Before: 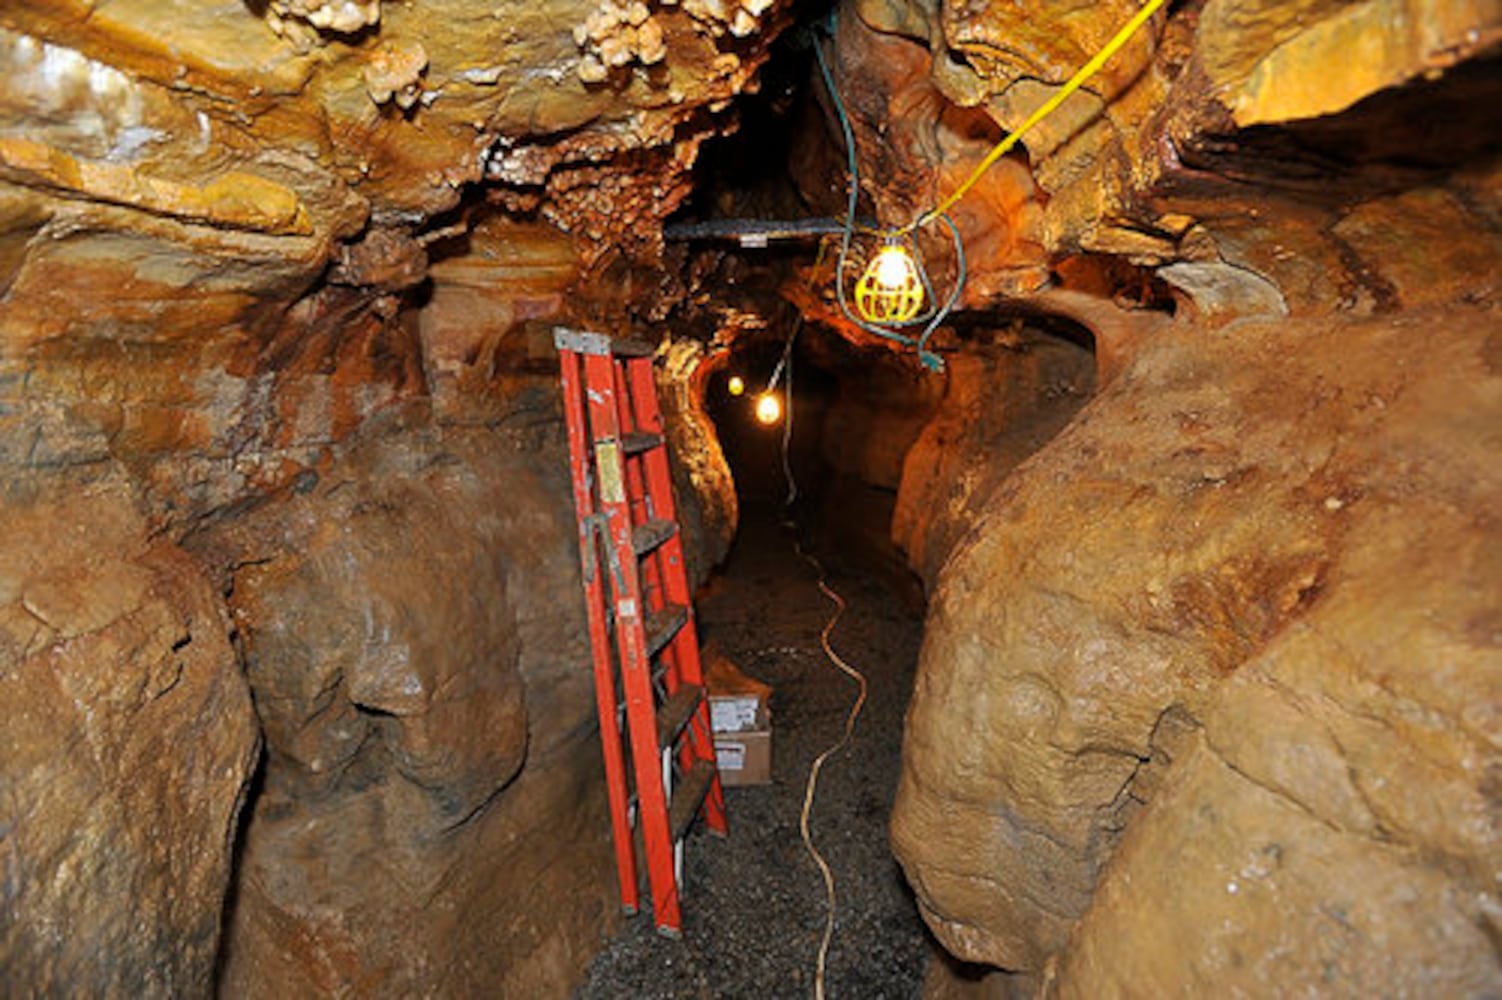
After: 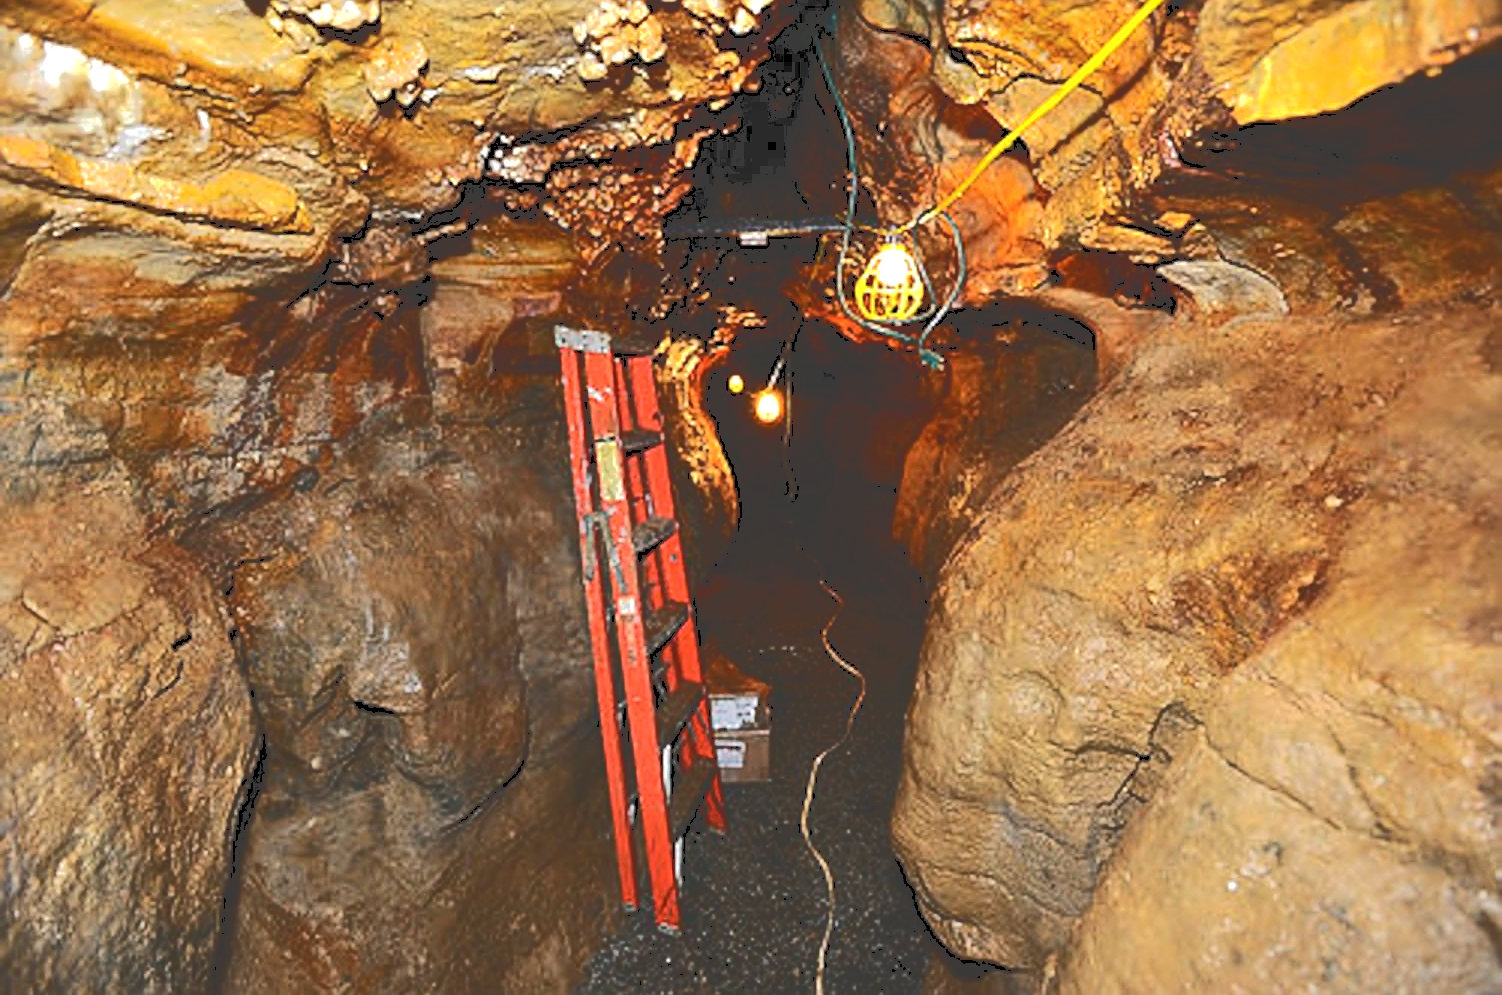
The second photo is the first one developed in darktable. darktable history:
exposure: exposure -0.057 EV, compensate highlight preservation false
crop: top 0.209%, bottom 0.197%
sharpen: on, module defaults
tone equalizer: -8 EV -0.739 EV, -7 EV -0.729 EV, -6 EV -0.601 EV, -5 EV -0.389 EV, -3 EV 0.372 EV, -2 EV 0.6 EV, -1 EV 0.68 EV, +0 EV 0.747 EV, edges refinement/feathering 500, mask exposure compensation -1.57 EV, preserve details no
tone curve: curves: ch0 [(0, 0) (0.003, 0.241) (0.011, 0.241) (0.025, 0.242) (0.044, 0.246) (0.069, 0.25) (0.1, 0.251) (0.136, 0.256) (0.177, 0.275) (0.224, 0.293) (0.277, 0.326) (0.335, 0.38) (0.399, 0.449) (0.468, 0.525) (0.543, 0.606) (0.623, 0.683) (0.709, 0.751) (0.801, 0.824) (0.898, 0.871) (1, 1)], color space Lab, independent channels, preserve colors none
